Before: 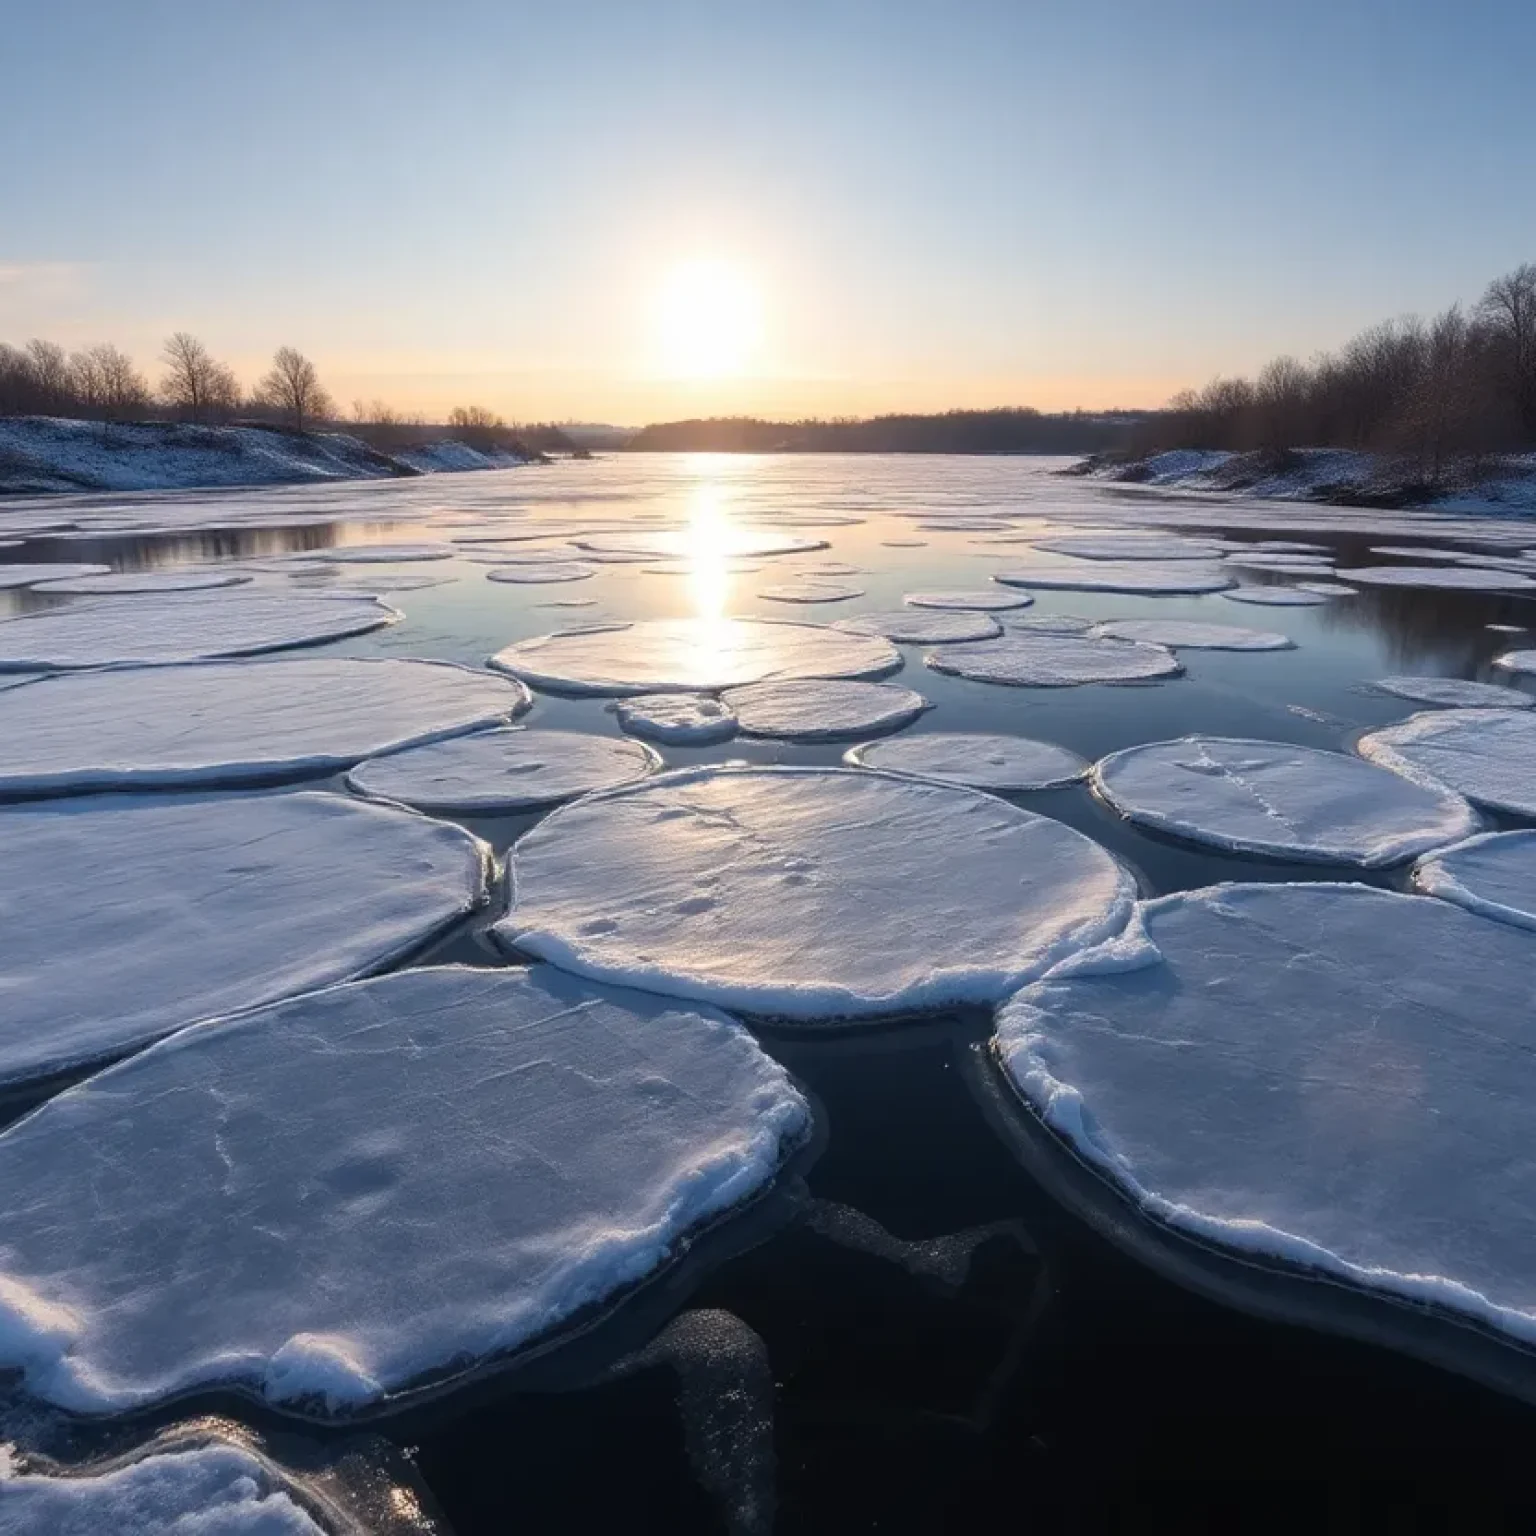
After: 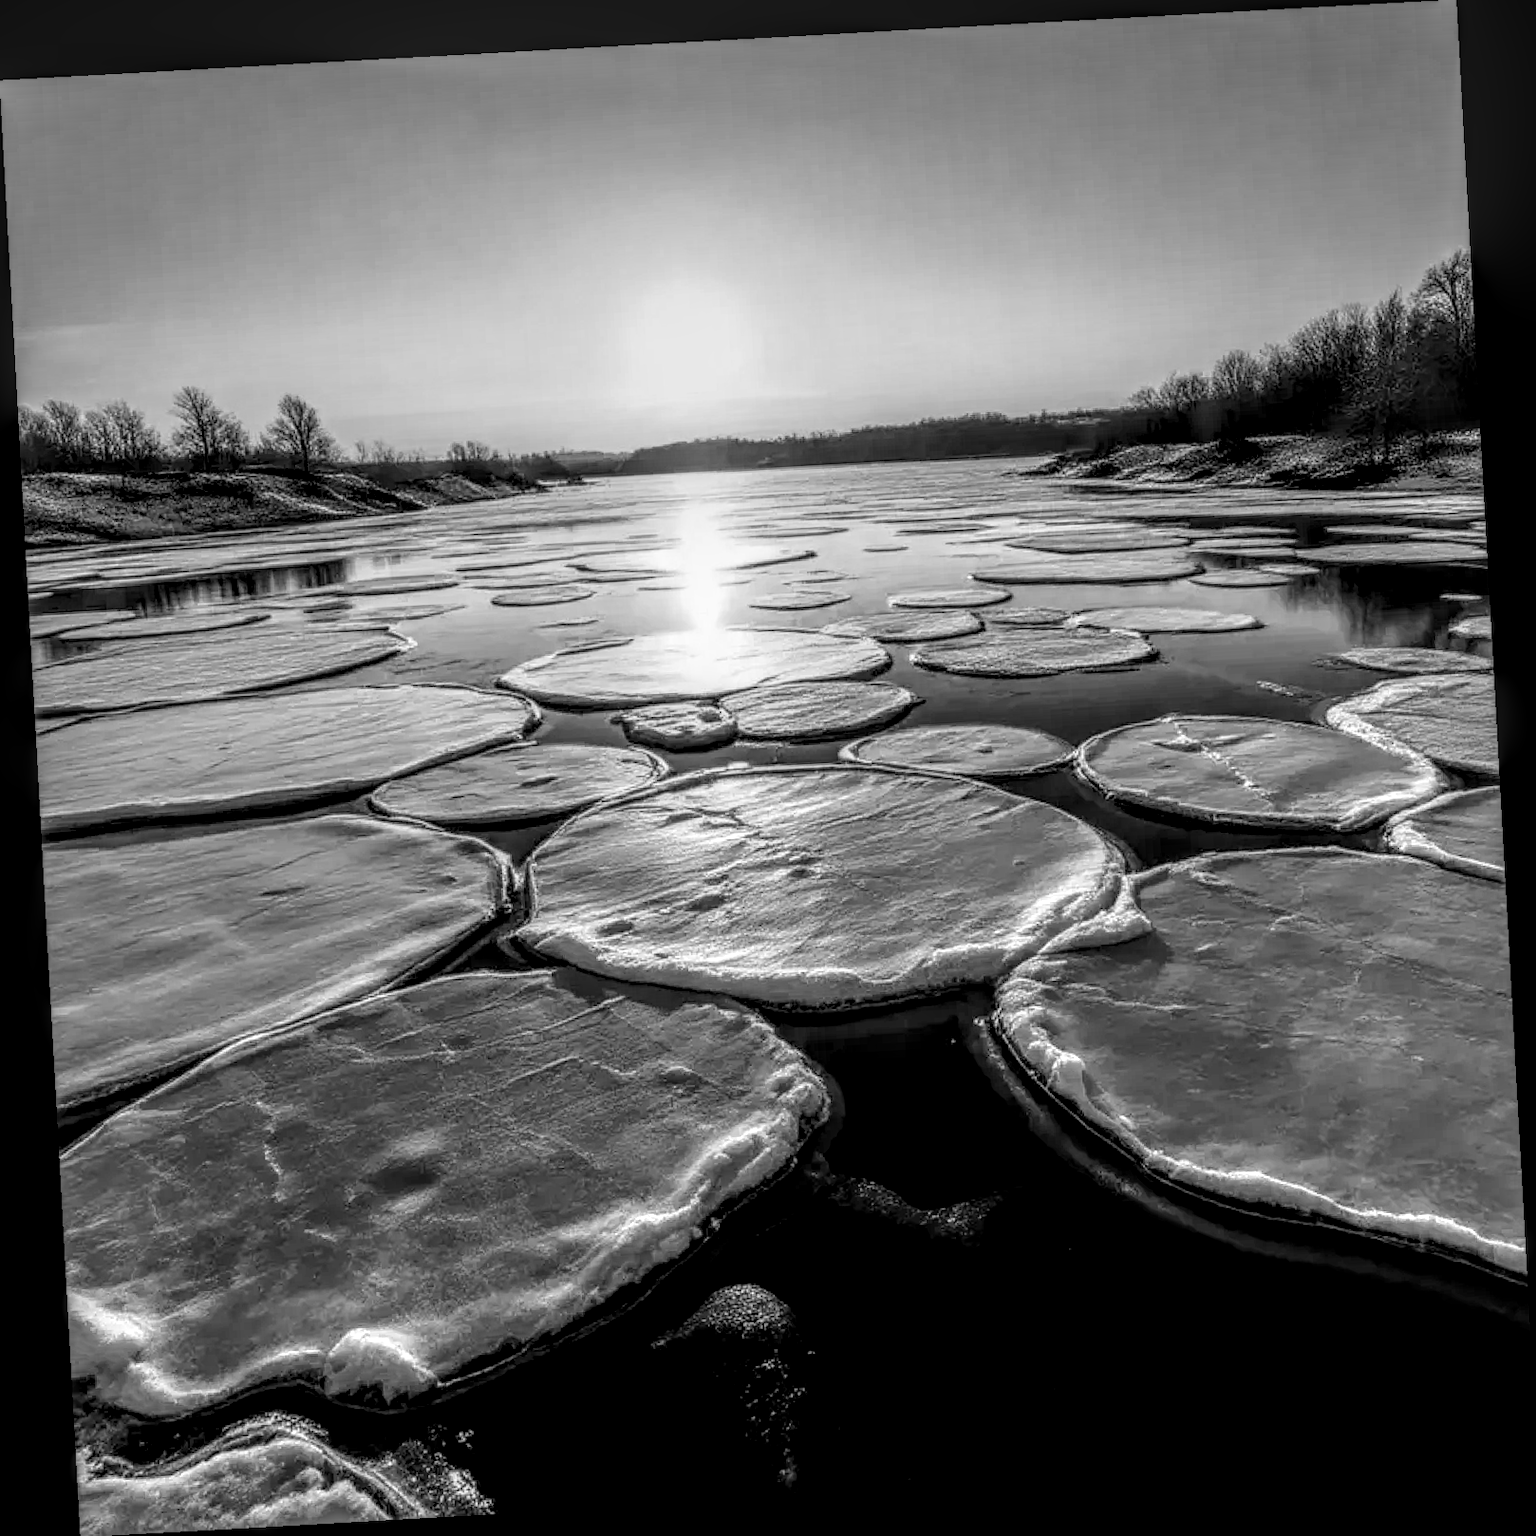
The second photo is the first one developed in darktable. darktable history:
local contrast: highlights 0%, shadows 0%, detail 300%, midtone range 0.3
rotate and perspective: rotation -3.18°, automatic cropping off
filmic rgb: threshold 3 EV, hardness 4.17, latitude 50%, contrast 1.1, preserve chrominance max RGB, color science v6 (2022), contrast in shadows safe, contrast in highlights safe, enable highlight reconstruction true
monochrome: on, module defaults
exposure: black level correction 0.005, exposure 0.014 EV, compensate highlight preservation false
